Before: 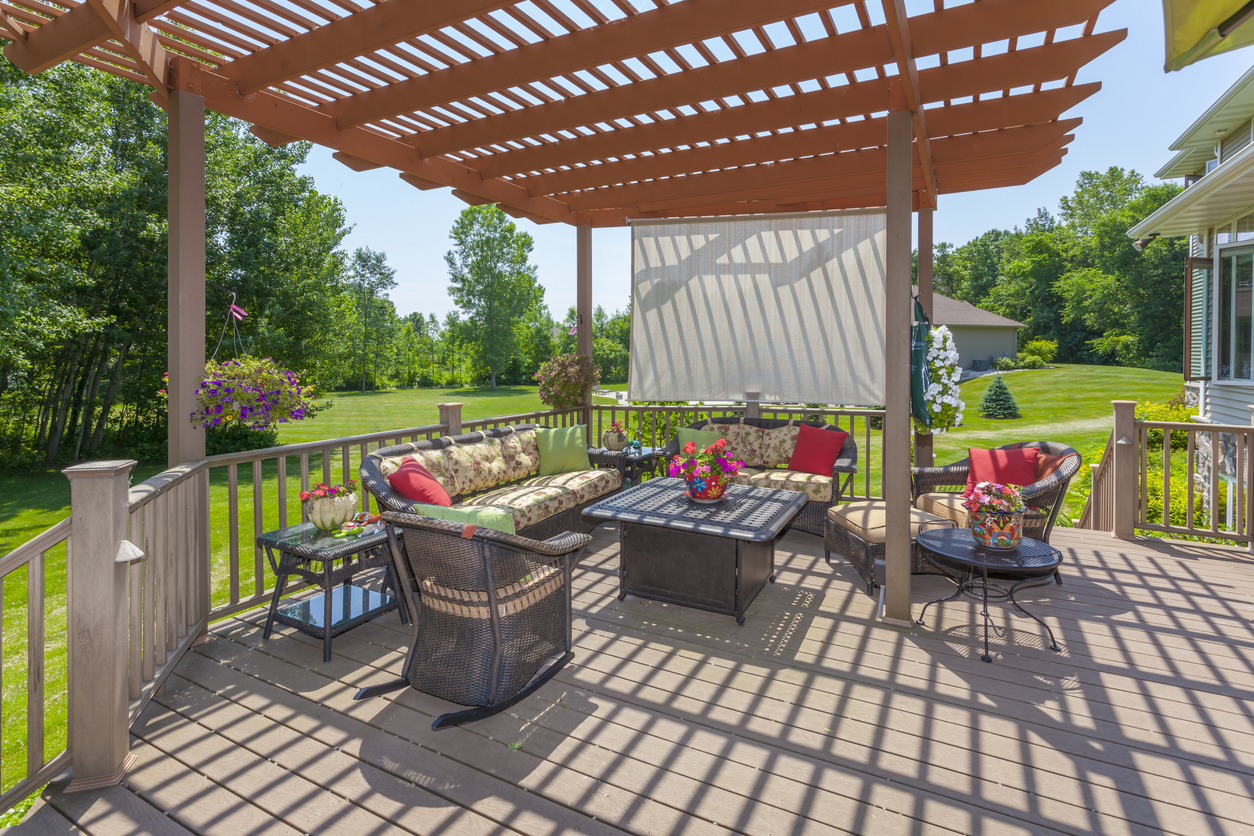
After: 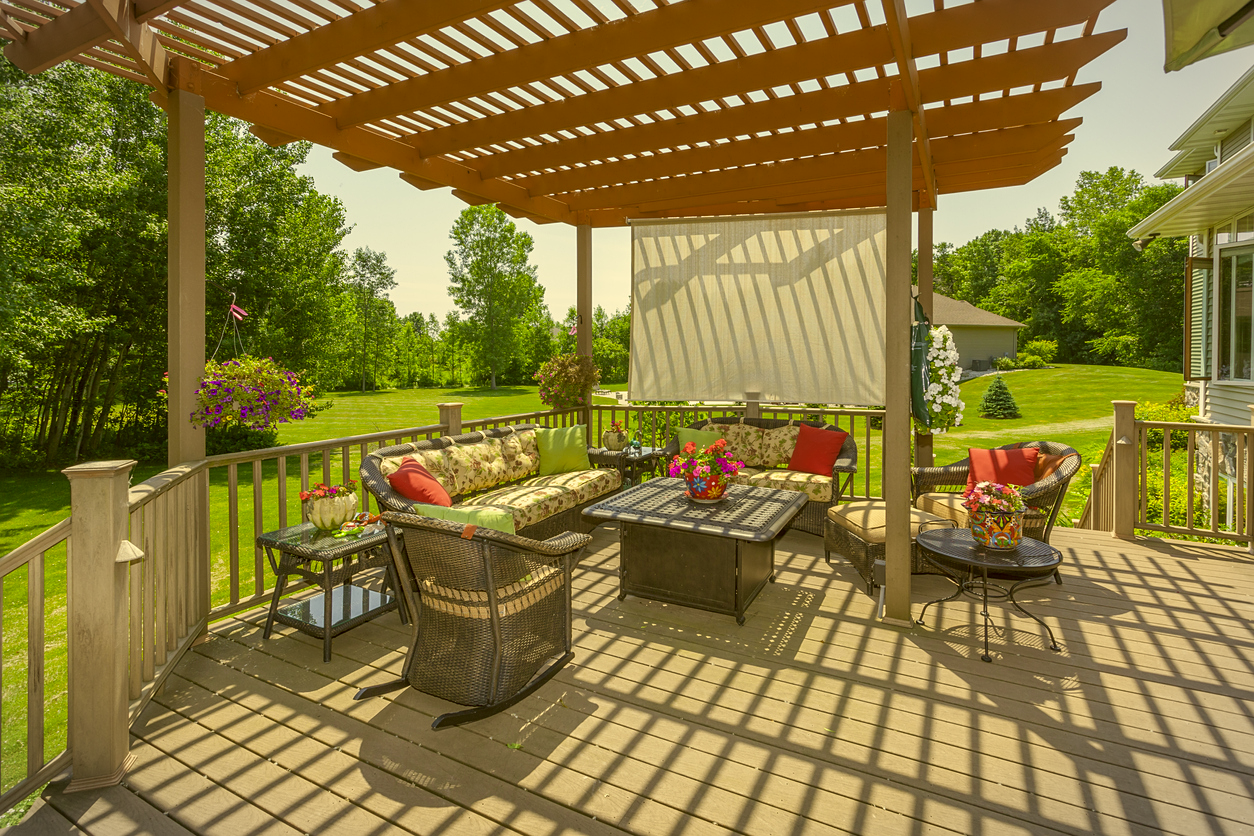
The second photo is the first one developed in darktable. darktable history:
vignetting: fall-off start 99.31%, fall-off radius 65.22%, automatic ratio true
sharpen: radius 1.287, amount 0.296, threshold 0.116
color correction: highlights a* 0.142, highlights b* 29.45, shadows a* -0.253, shadows b* 21.66
